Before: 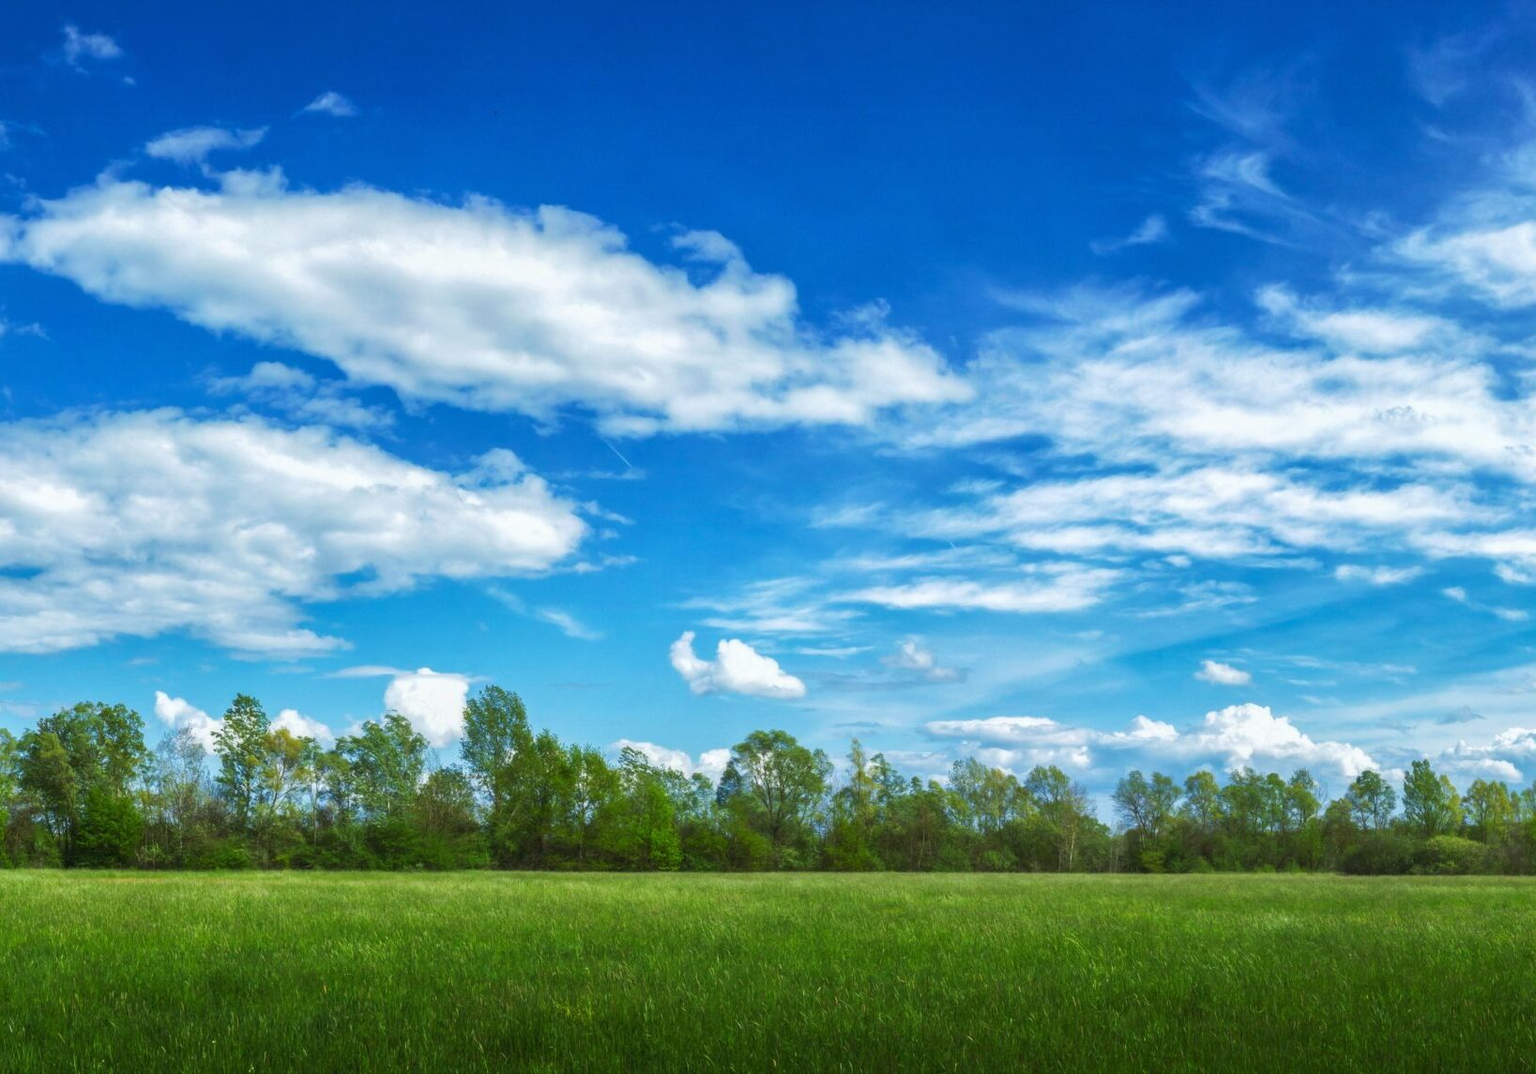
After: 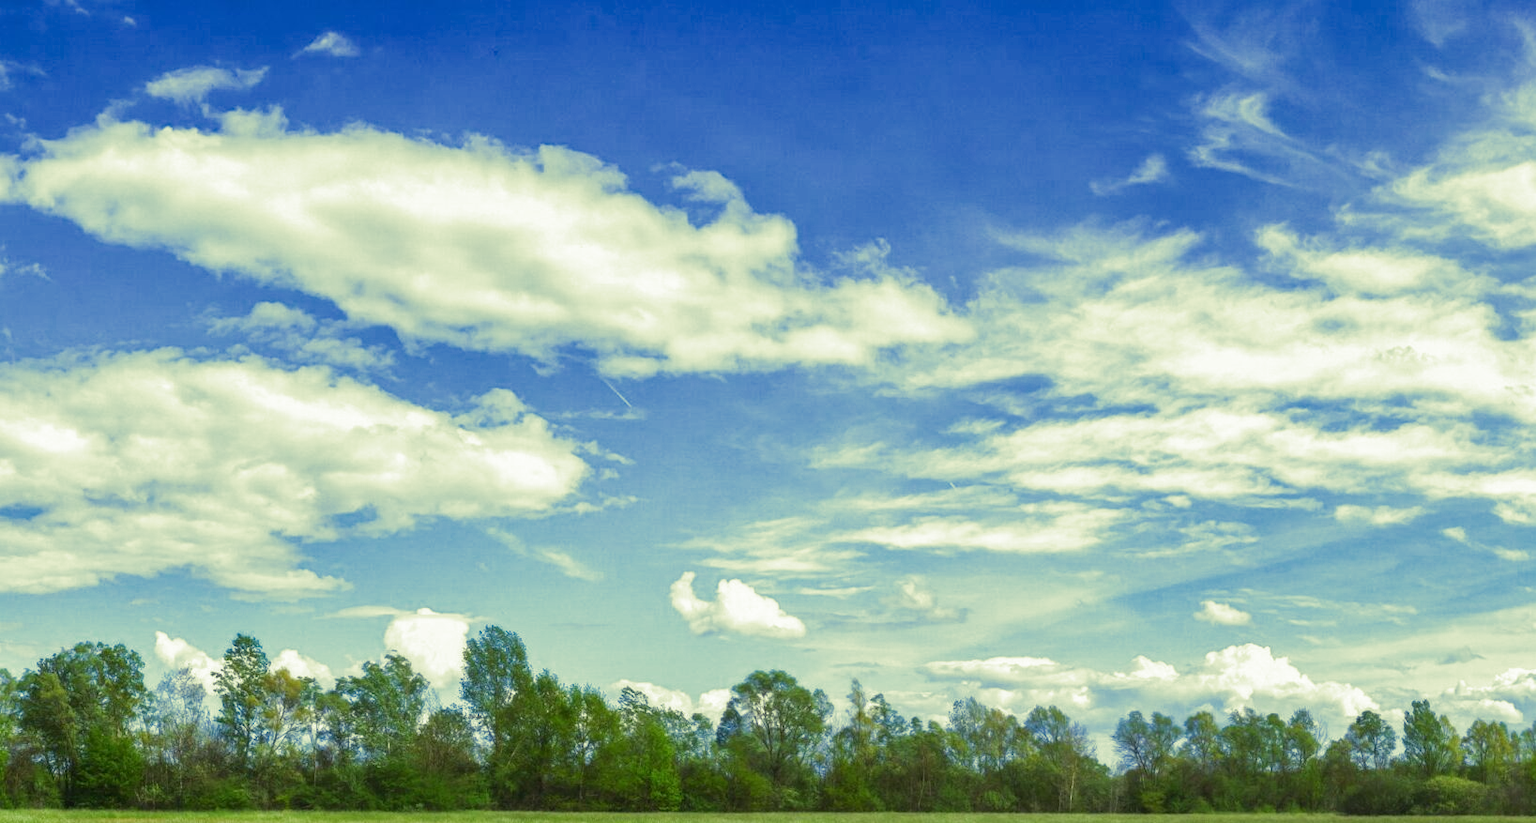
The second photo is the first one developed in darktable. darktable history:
split-toning: shadows › hue 290.82°, shadows › saturation 0.34, highlights › saturation 0.38, balance 0, compress 50%
crop: top 5.667%, bottom 17.637%
